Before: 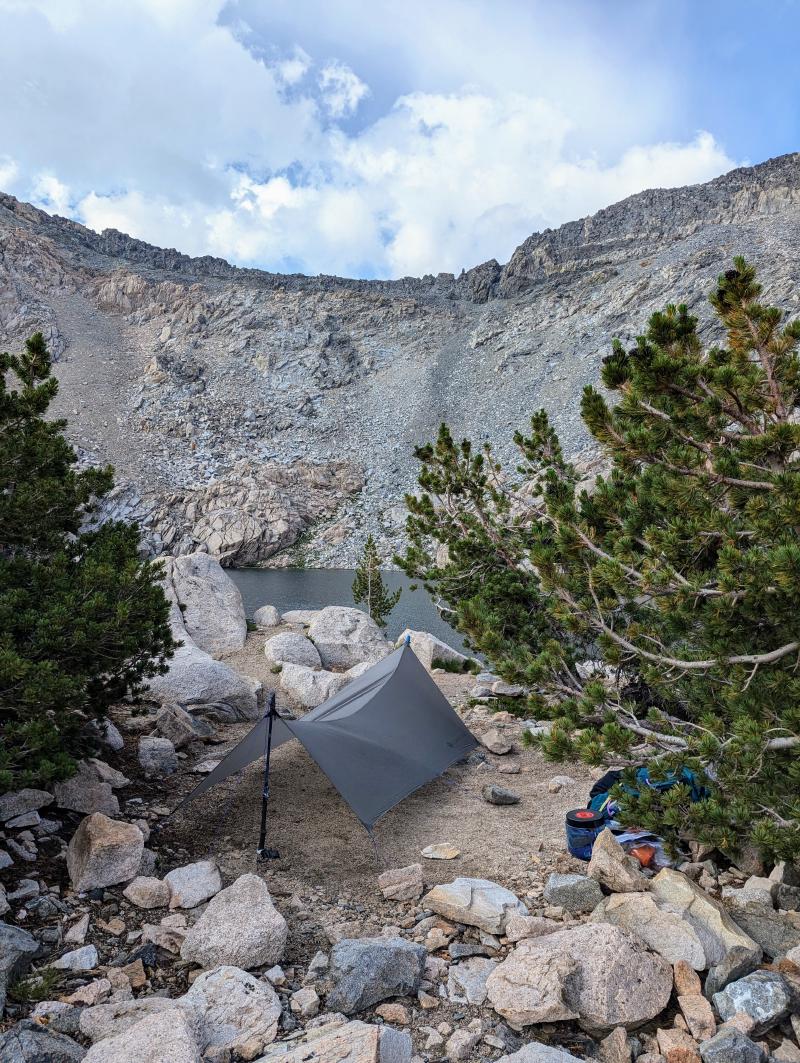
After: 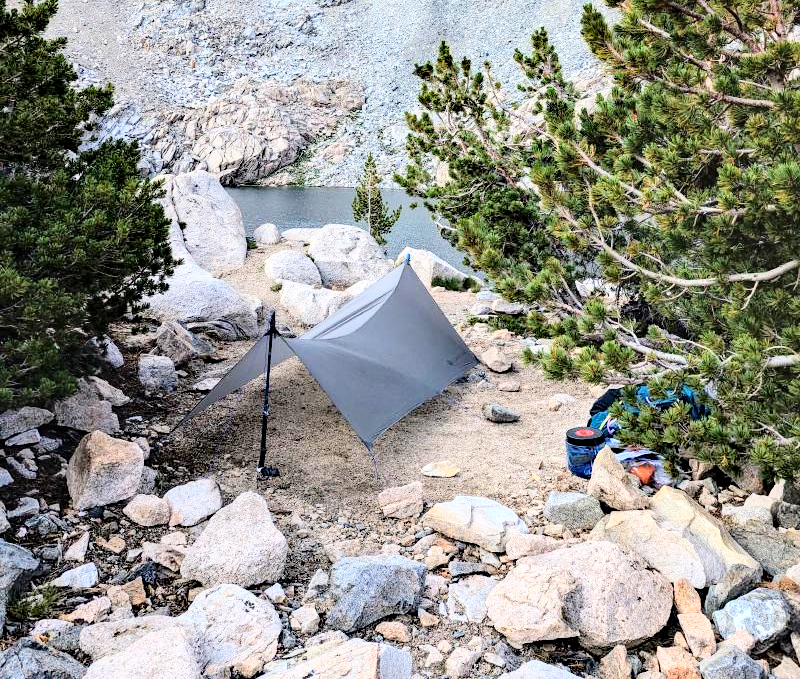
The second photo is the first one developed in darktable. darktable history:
crop and rotate: top 36.034%
base curve: curves: ch0 [(0, 0) (0.028, 0.03) (0.121, 0.232) (0.46, 0.748) (0.859, 0.968) (1, 1)], fusion 1
